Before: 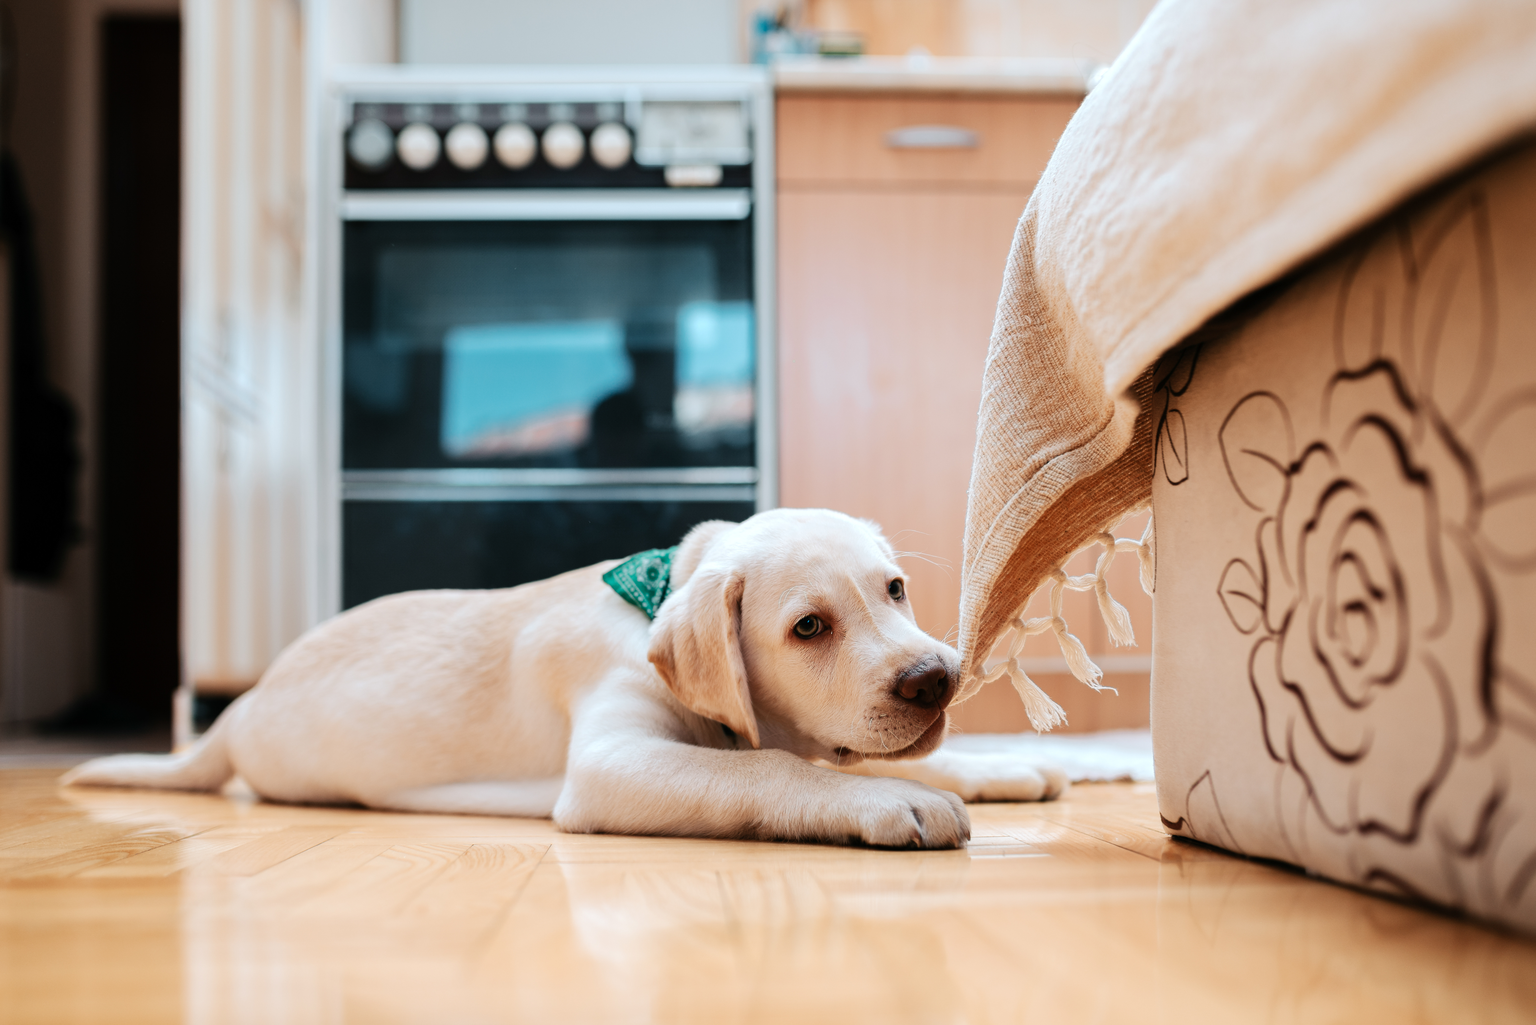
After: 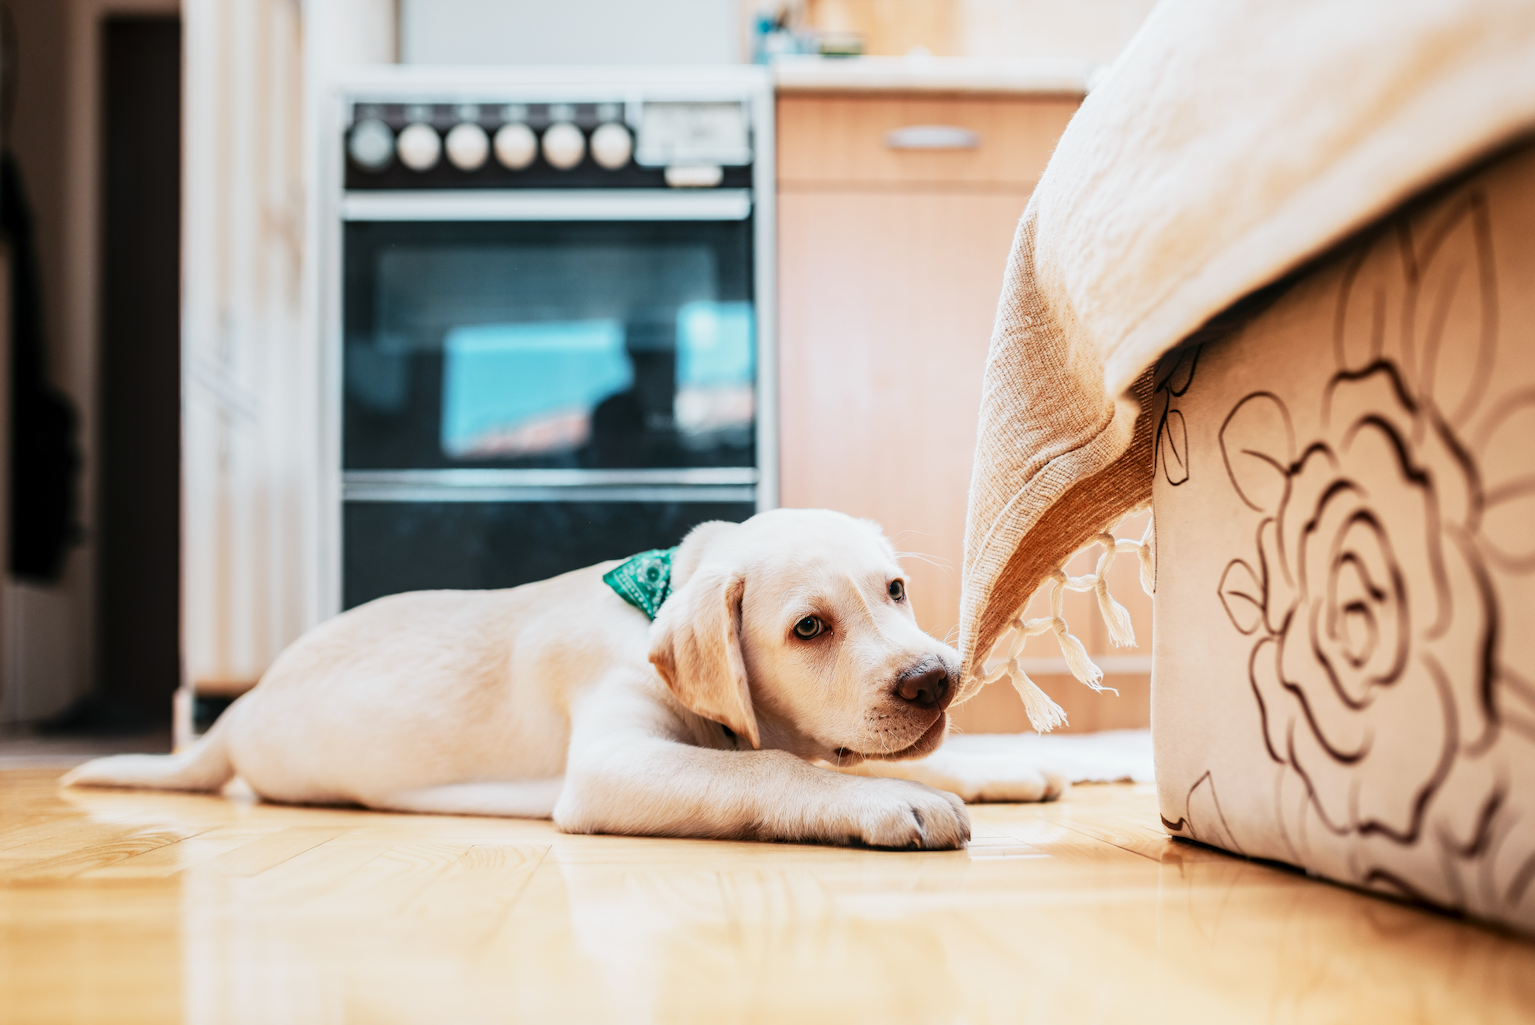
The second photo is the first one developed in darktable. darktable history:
base curve: curves: ch0 [(0, 0) (0.088, 0.125) (0.176, 0.251) (0.354, 0.501) (0.613, 0.749) (1, 0.877)], preserve colors none
local contrast: on, module defaults
